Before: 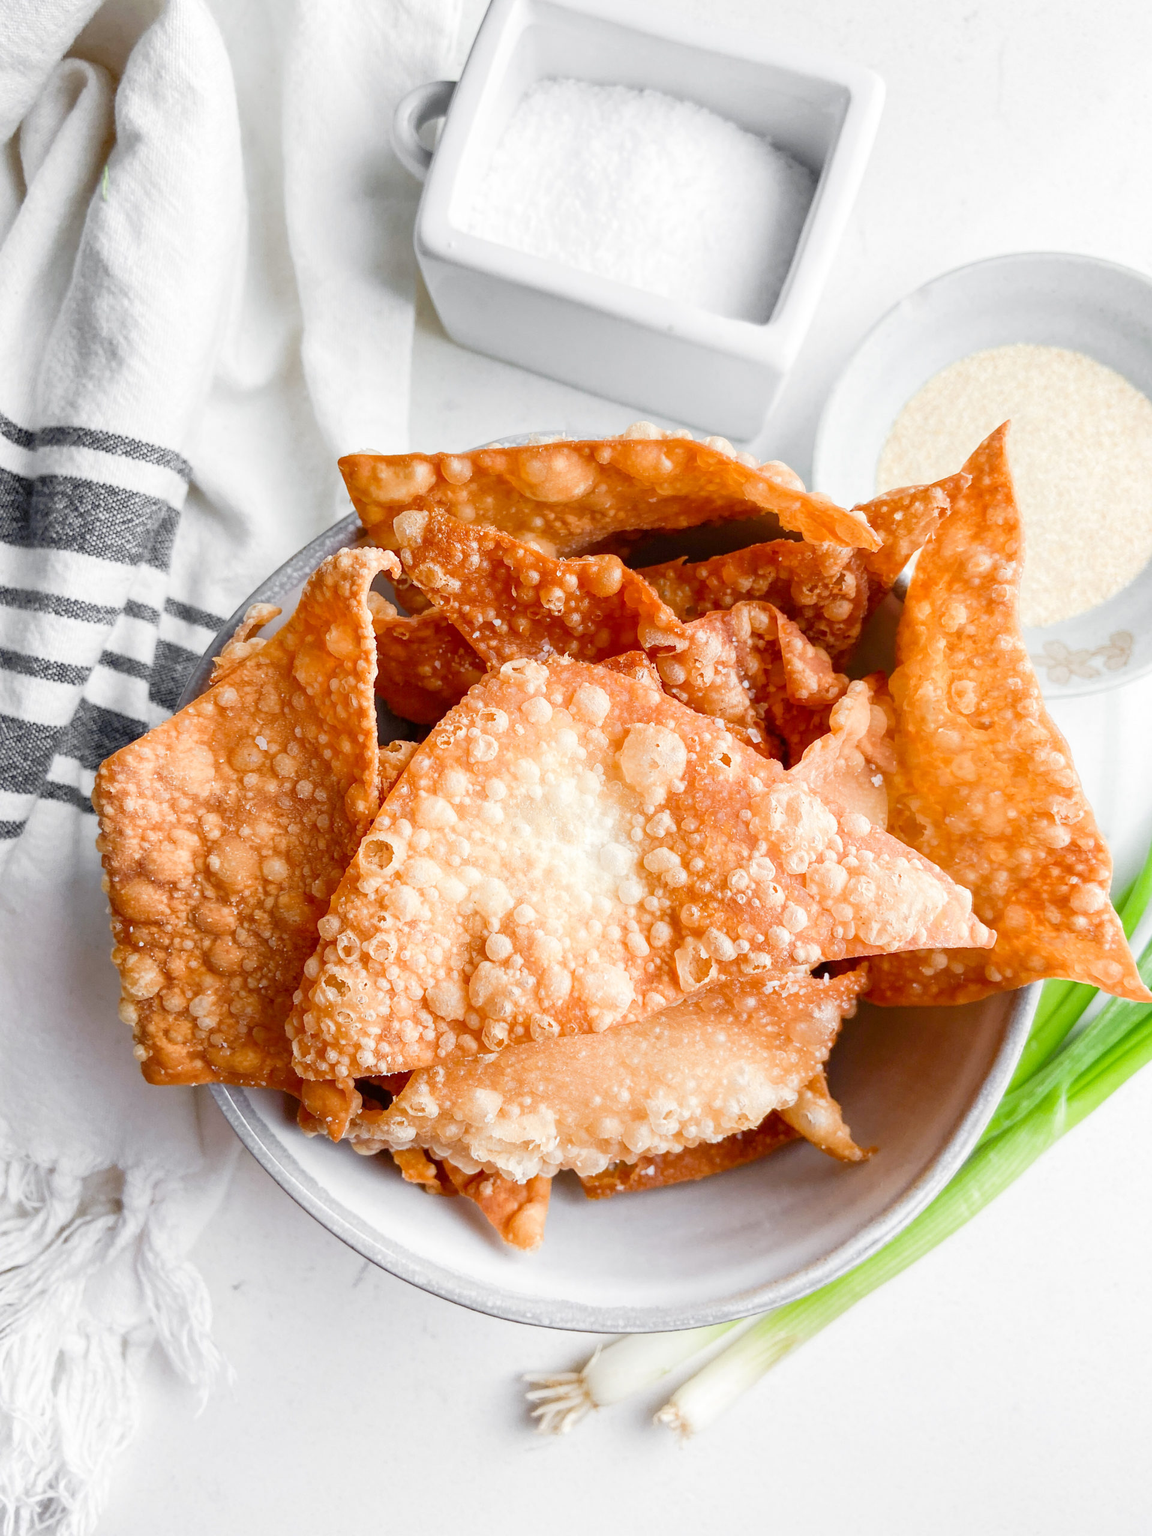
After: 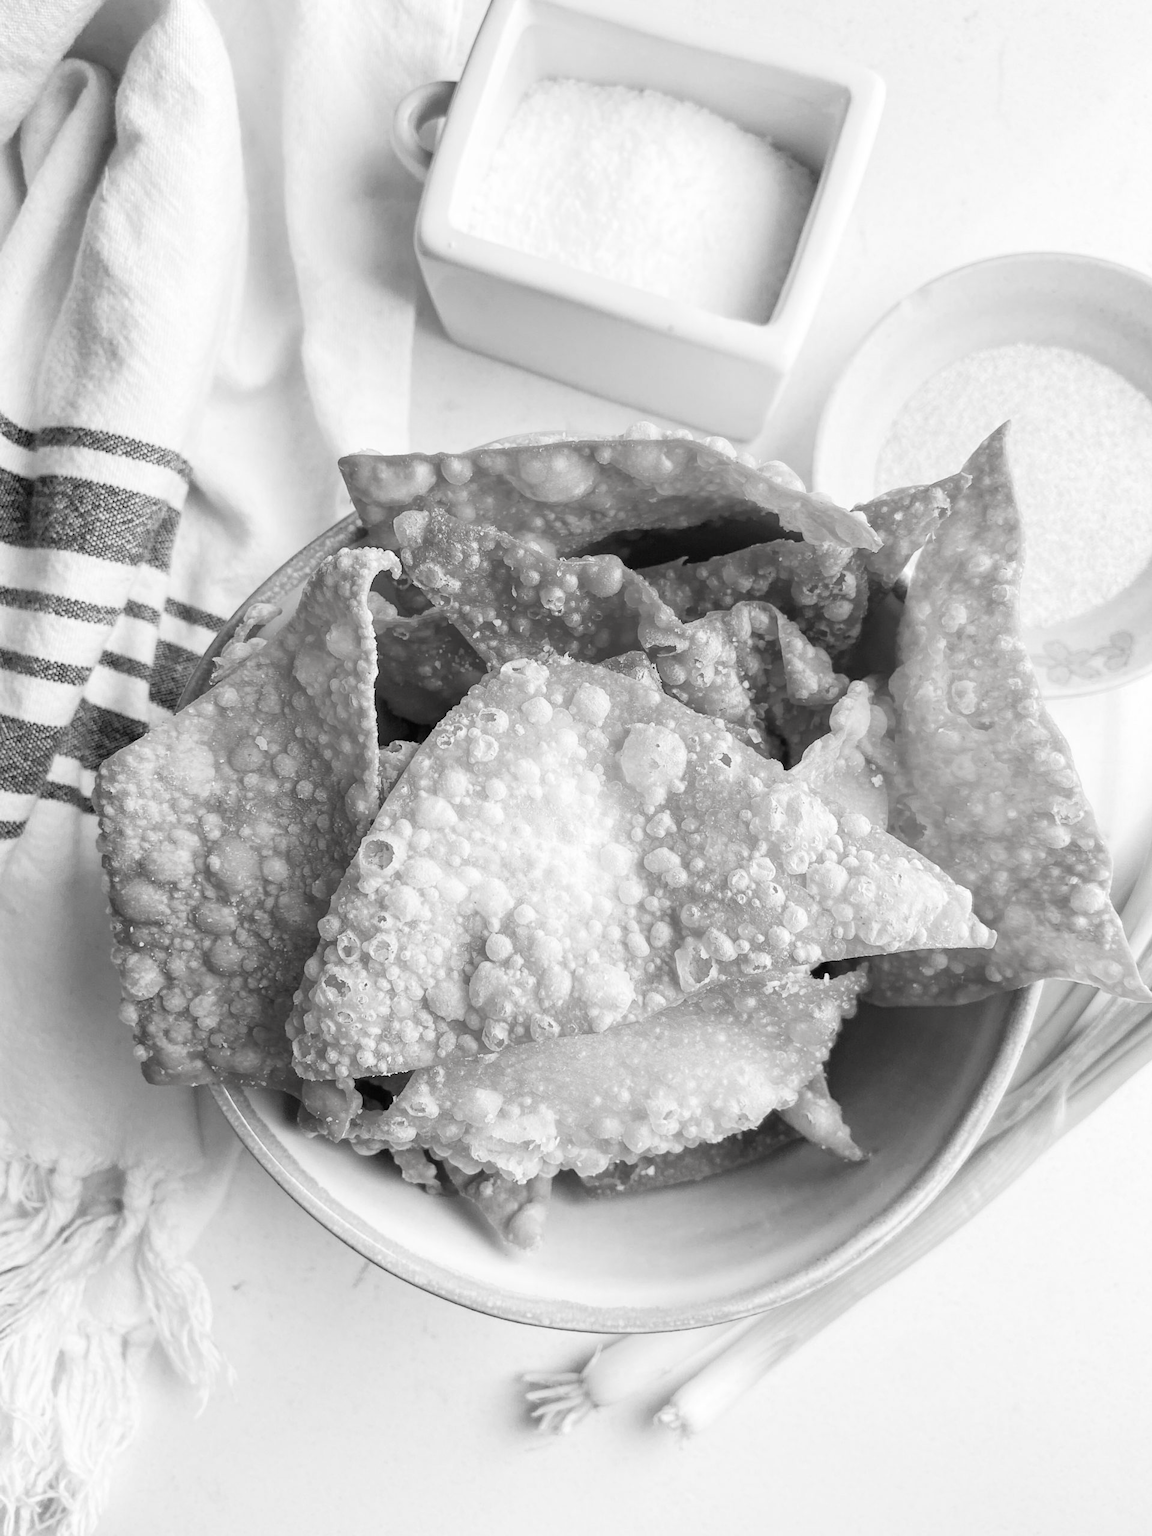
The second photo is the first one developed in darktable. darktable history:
contrast brightness saturation: saturation -0.989
